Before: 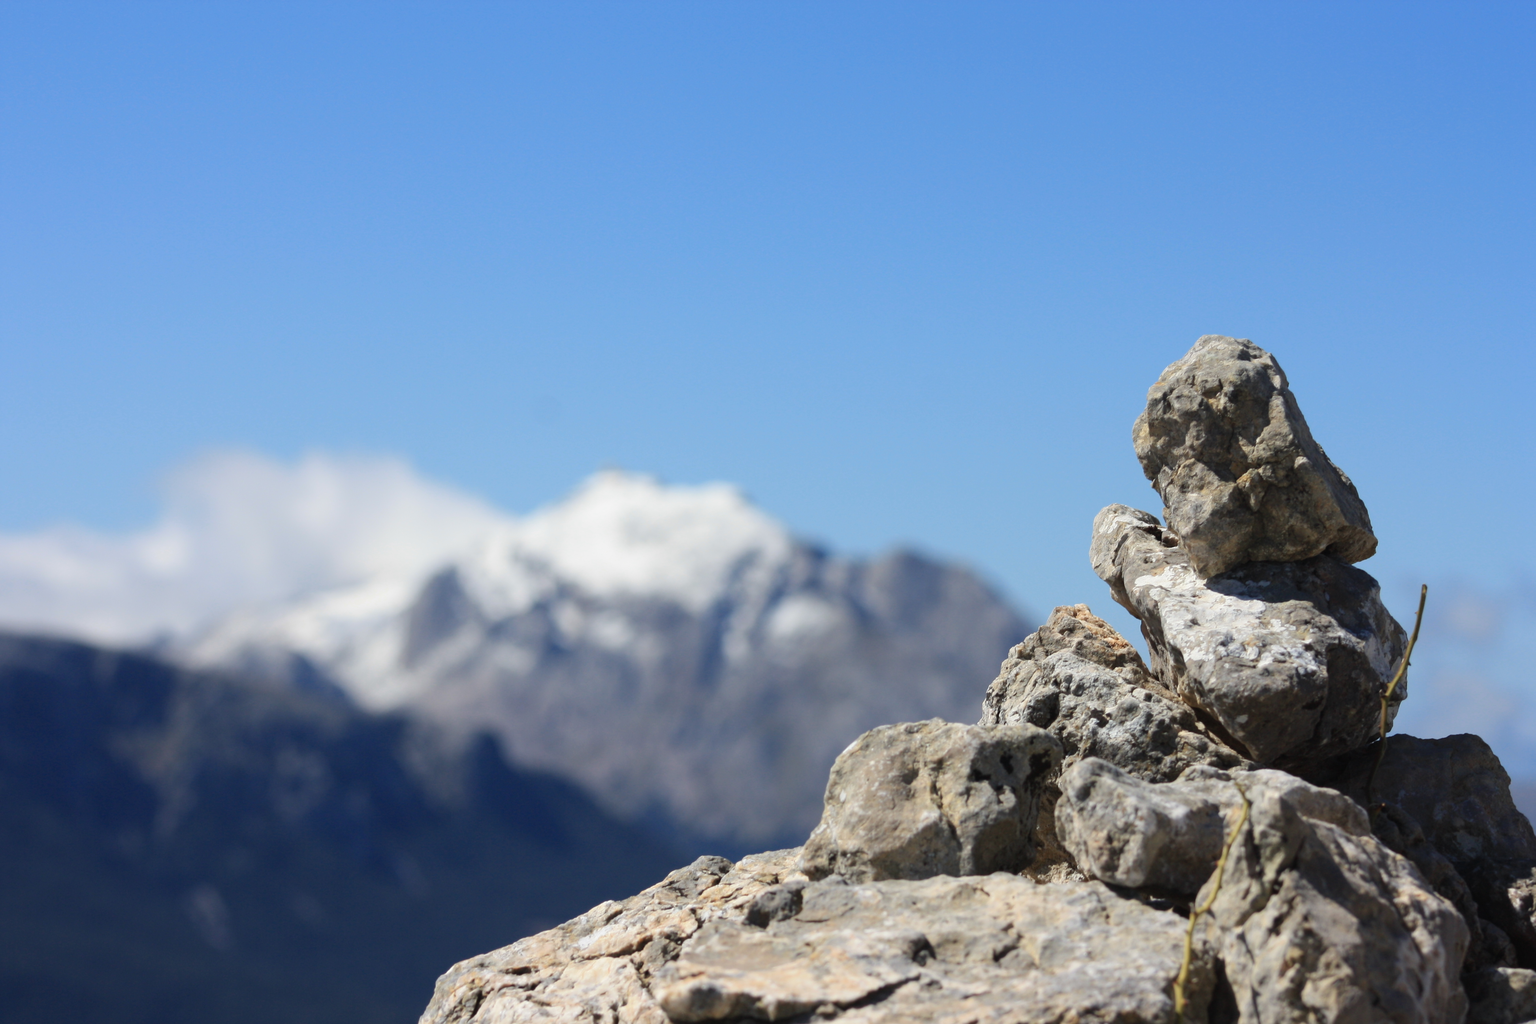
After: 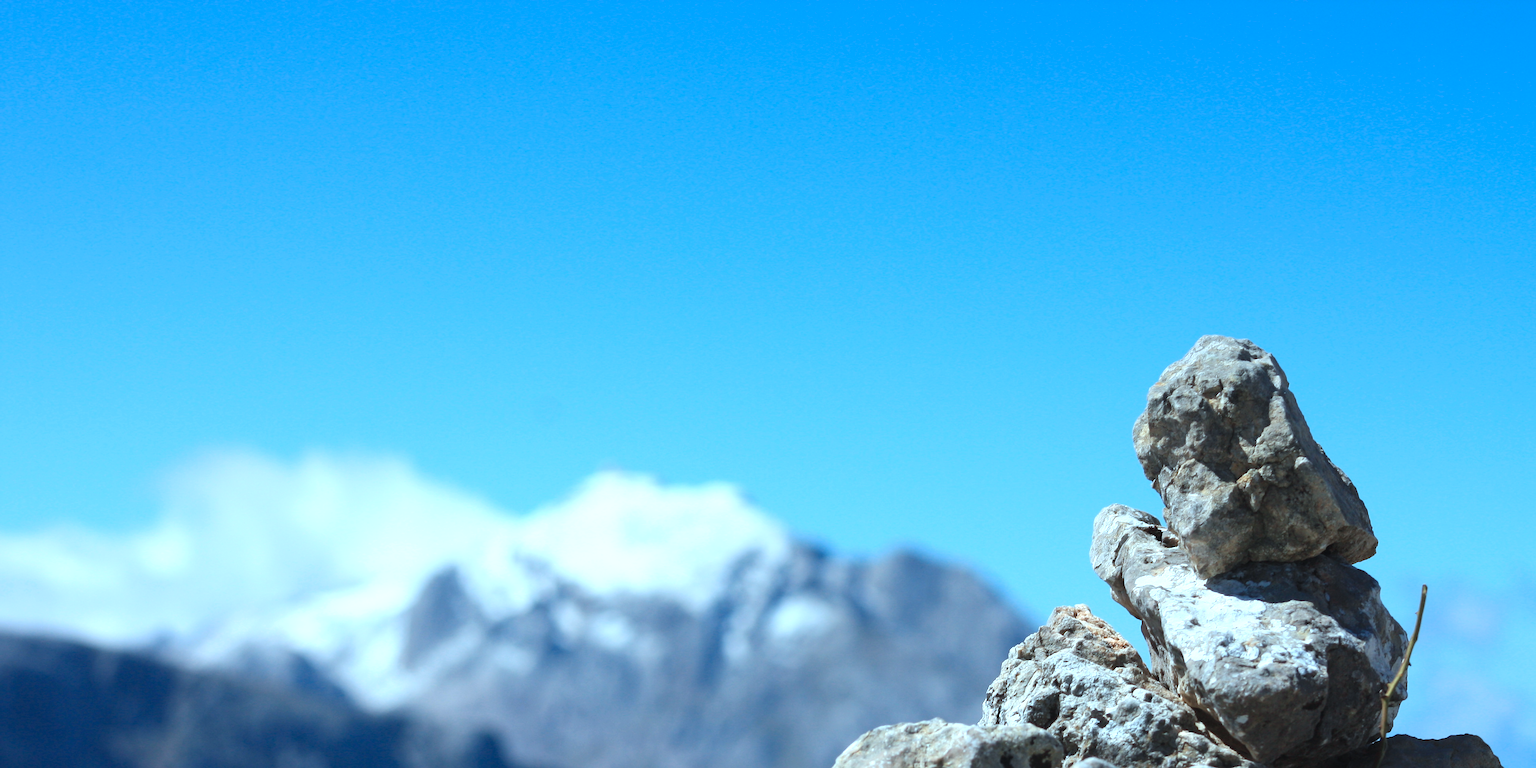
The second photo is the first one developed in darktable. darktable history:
exposure: black level correction 0, exposure 0.7 EV, compensate highlight preservation false
crop: bottom 24.988%
white balance: emerald 1
graduated density: on, module defaults
sharpen: radius 1.272, amount 0.305, threshold 0
color correction: highlights a* -10.69, highlights b* -19.19
